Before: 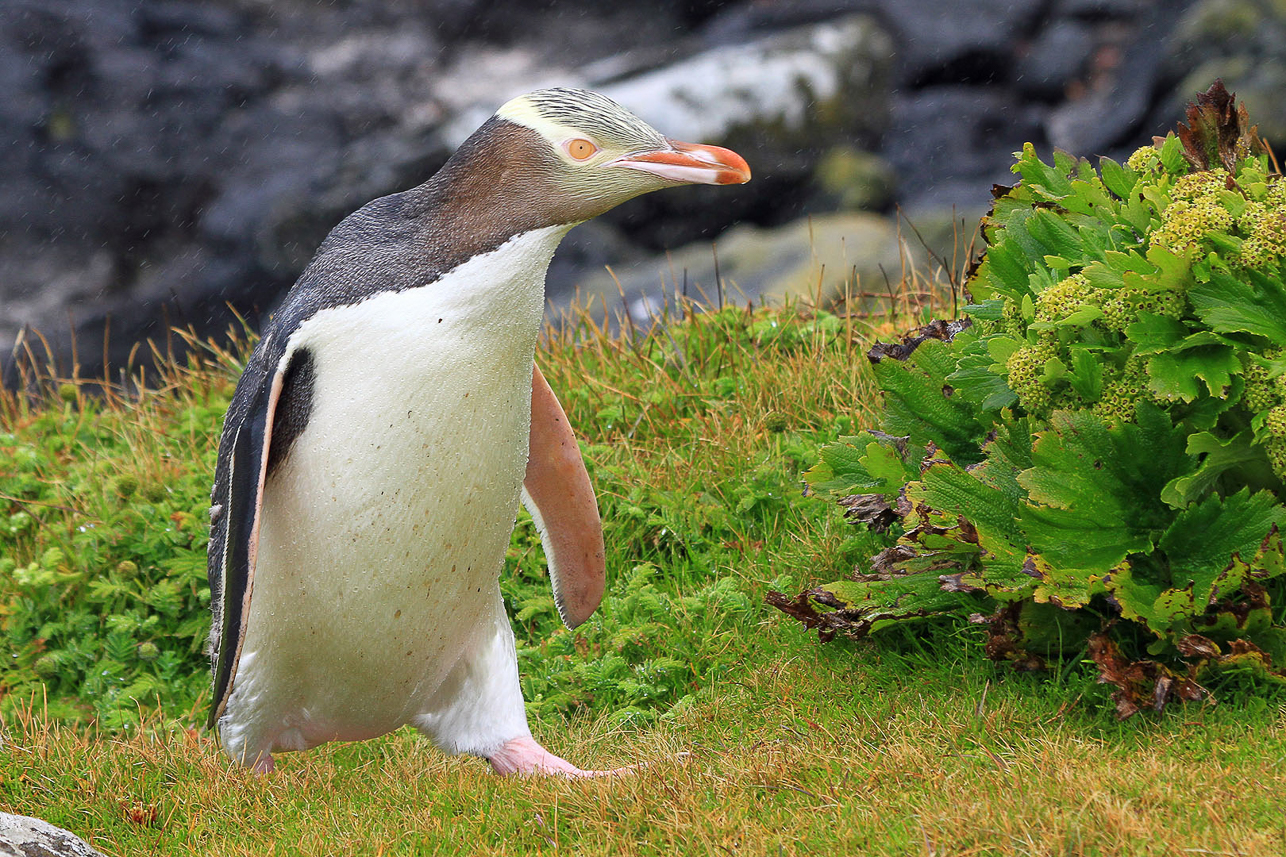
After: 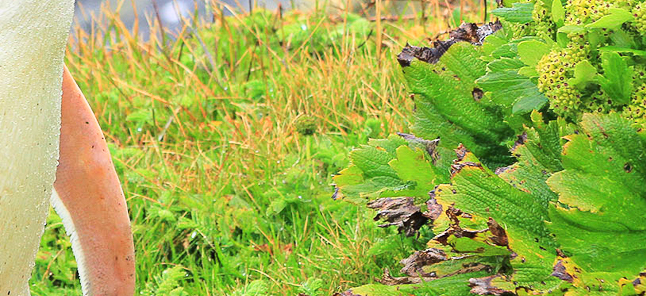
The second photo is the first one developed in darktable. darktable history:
base curve: curves: ch0 [(0, 0) (0.025, 0.046) (0.112, 0.277) (0.467, 0.74) (0.814, 0.929) (1, 0.942)]
crop: left 36.607%, top 34.735%, right 13.146%, bottom 30.611%
